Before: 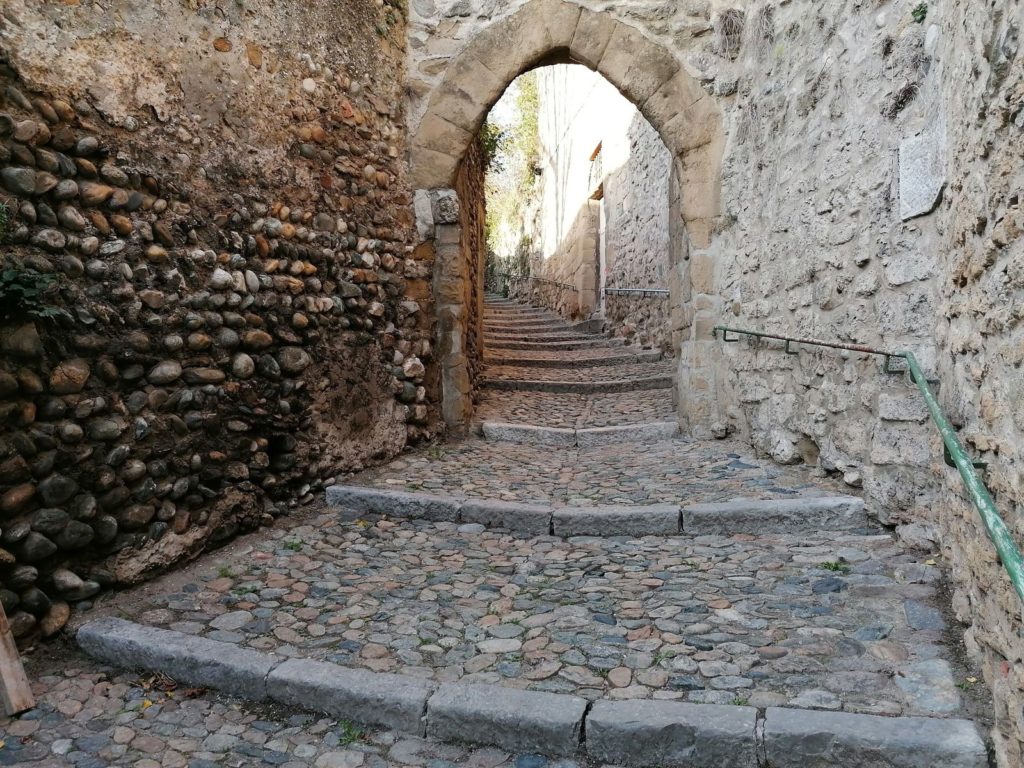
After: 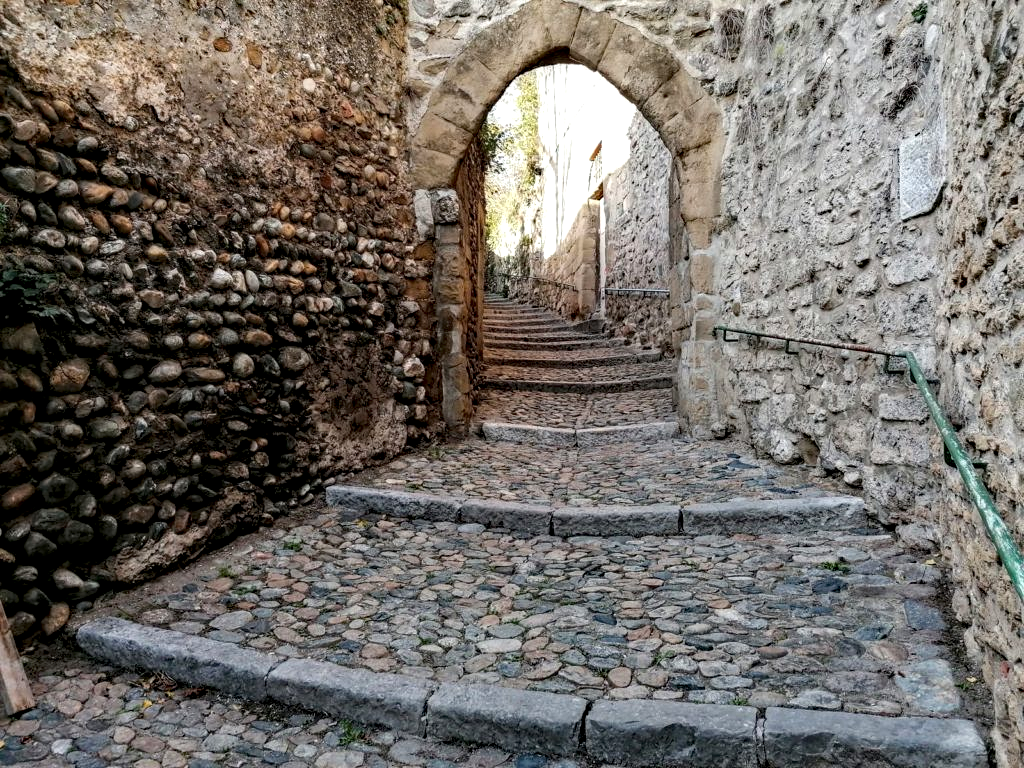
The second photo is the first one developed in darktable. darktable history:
haze removal: strength 0.29, distance 0.25, compatibility mode true, adaptive false
local contrast: highlights 60%, shadows 60%, detail 160%
